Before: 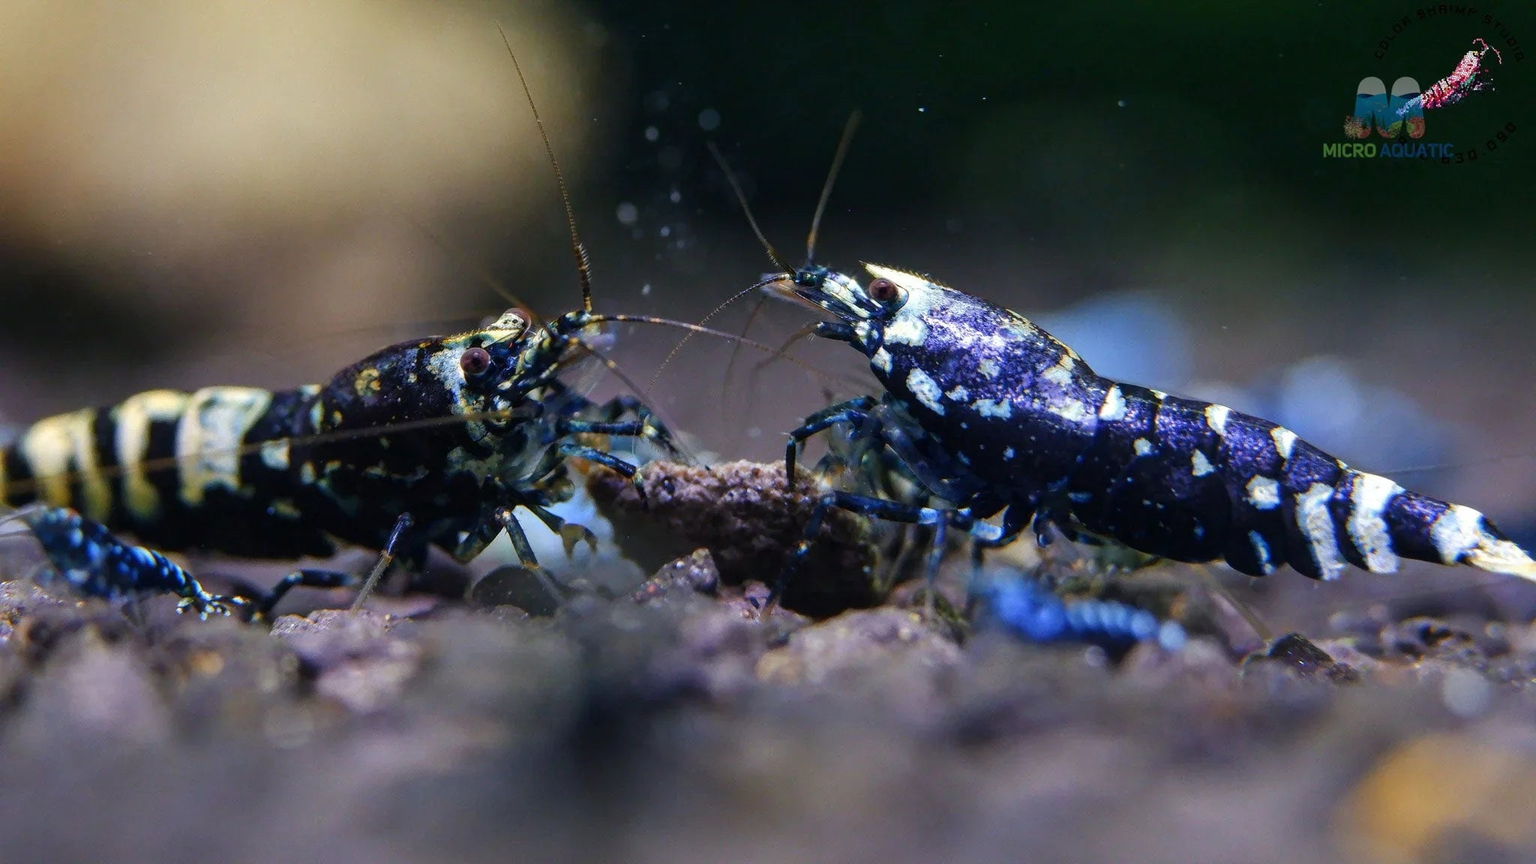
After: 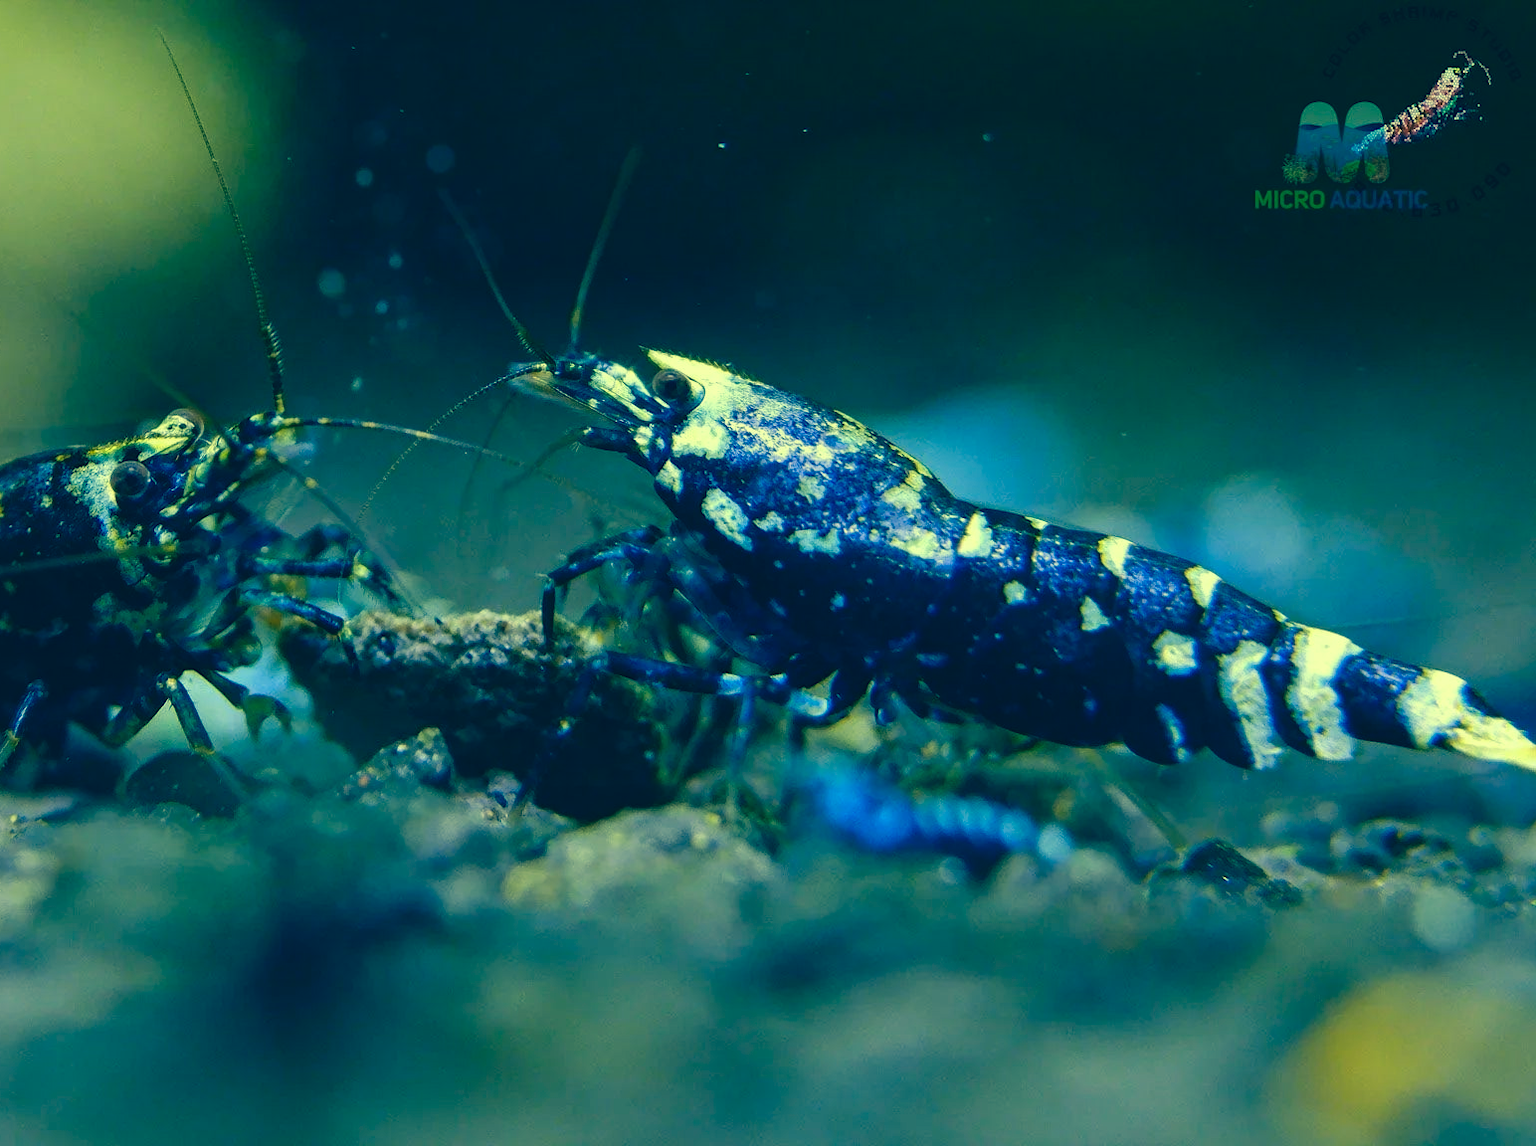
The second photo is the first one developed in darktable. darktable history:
color correction: highlights a* -15.58, highlights b* 40, shadows a* -40, shadows b* -26.18
crop and rotate: left 24.6%
